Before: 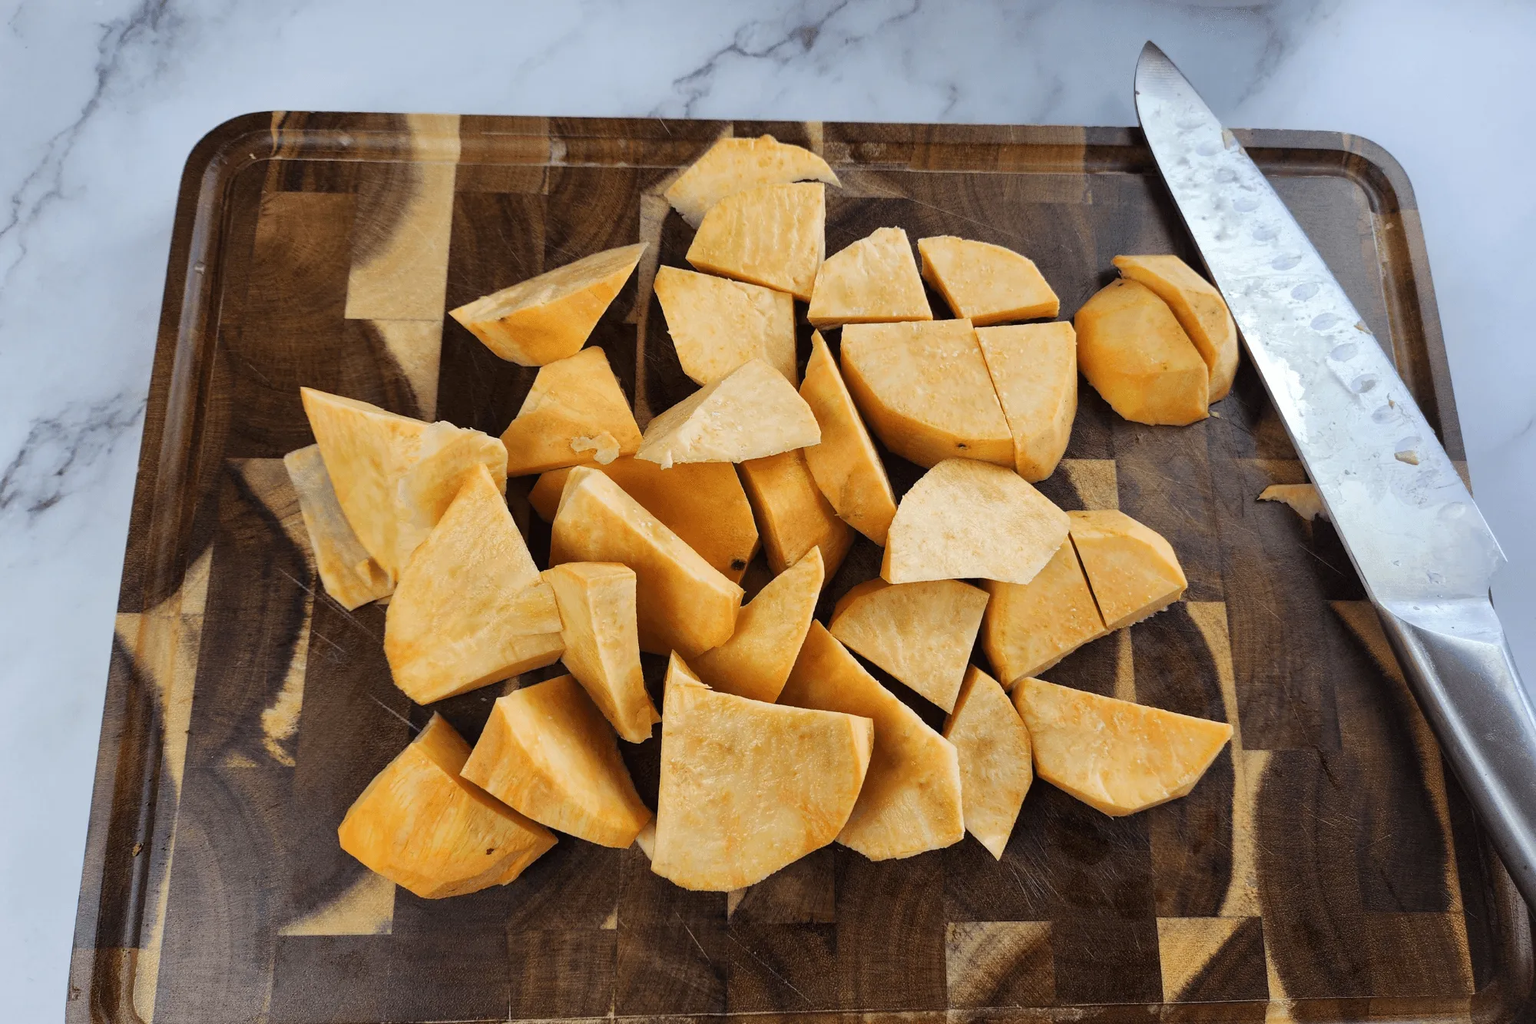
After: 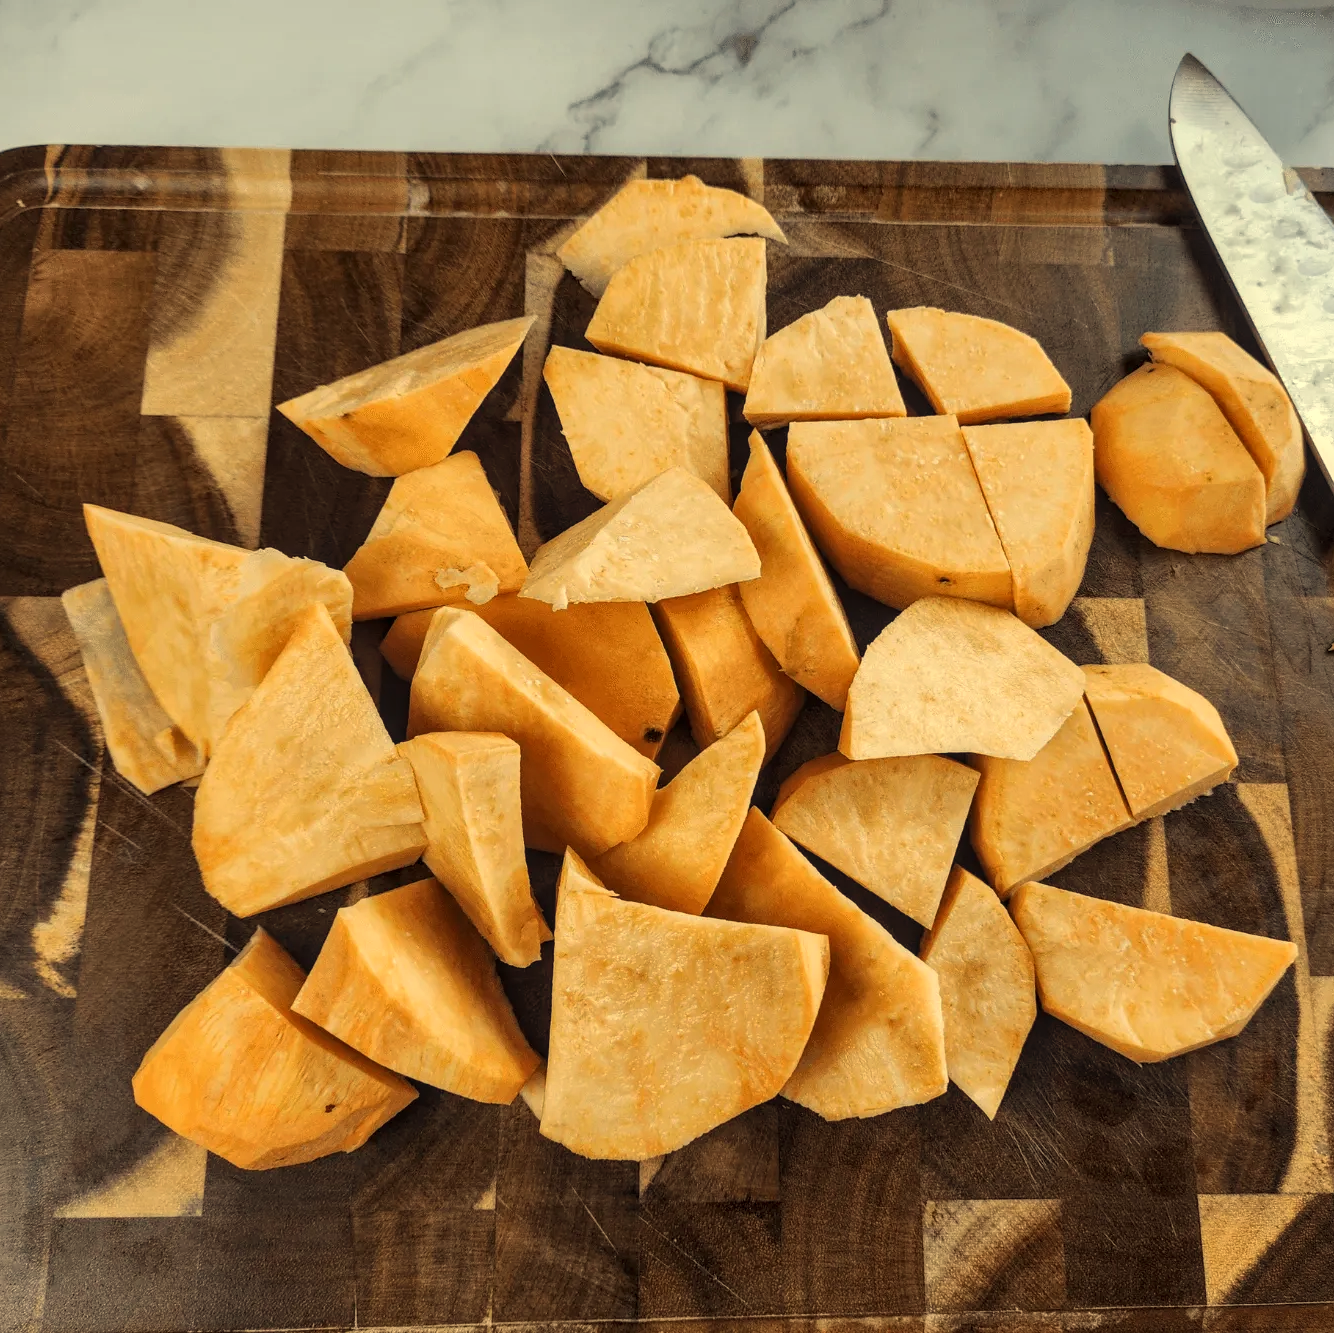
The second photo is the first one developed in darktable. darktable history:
white balance: red 1.08, blue 0.791
local contrast: on, module defaults
crop and rotate: left 15.446%, right 17.836%
